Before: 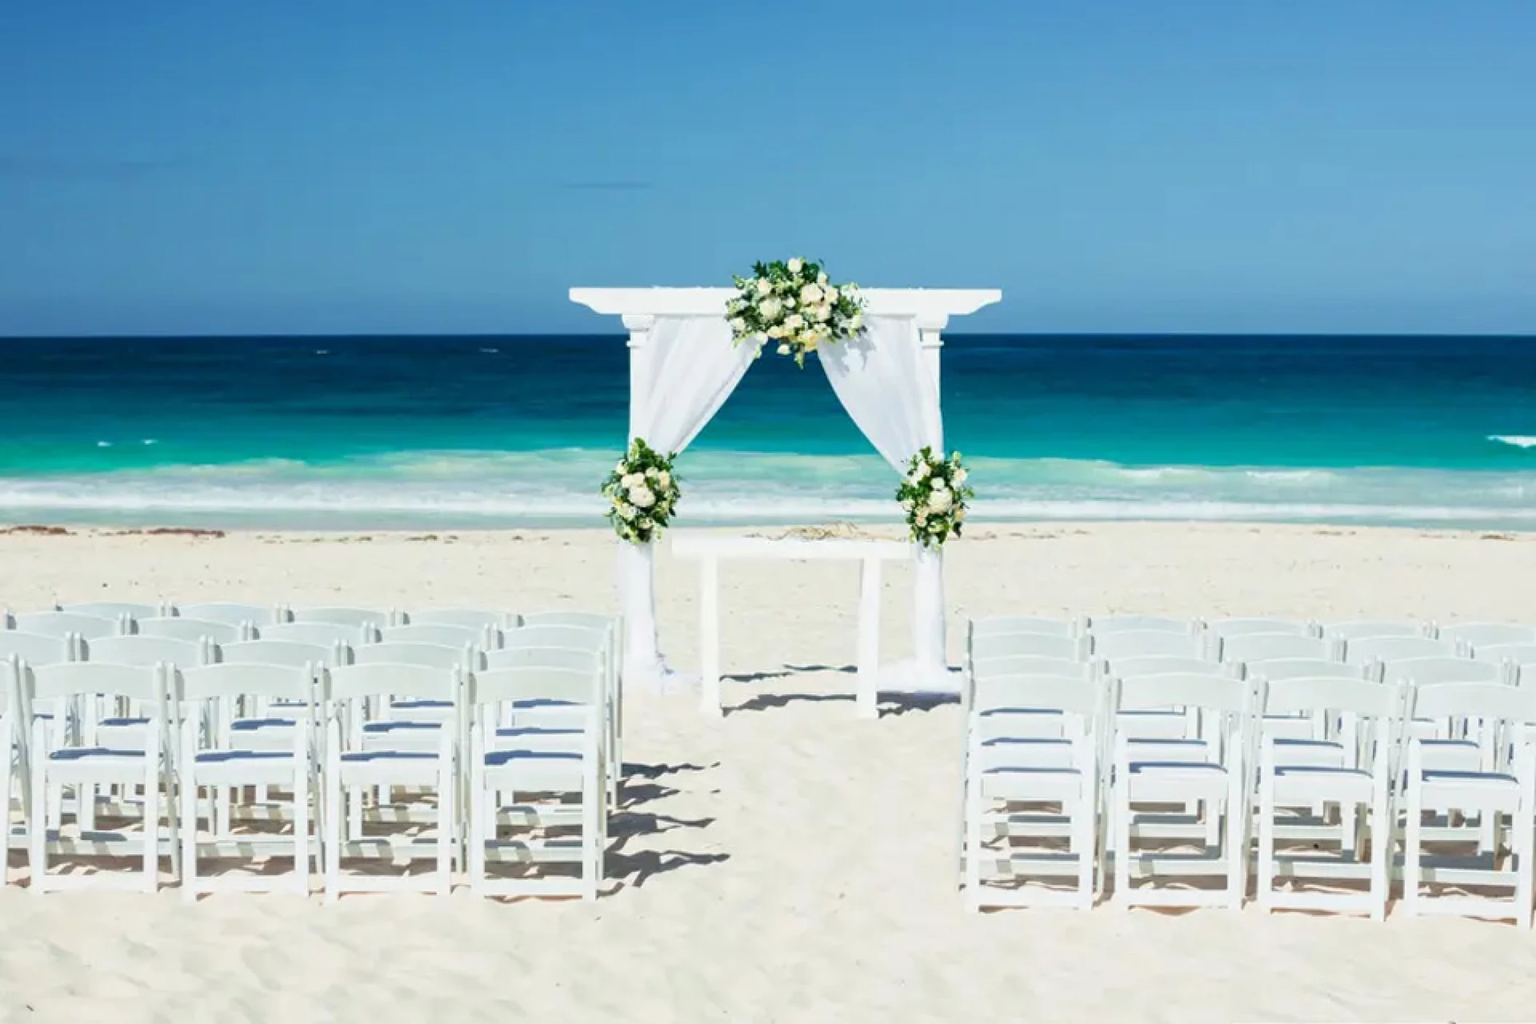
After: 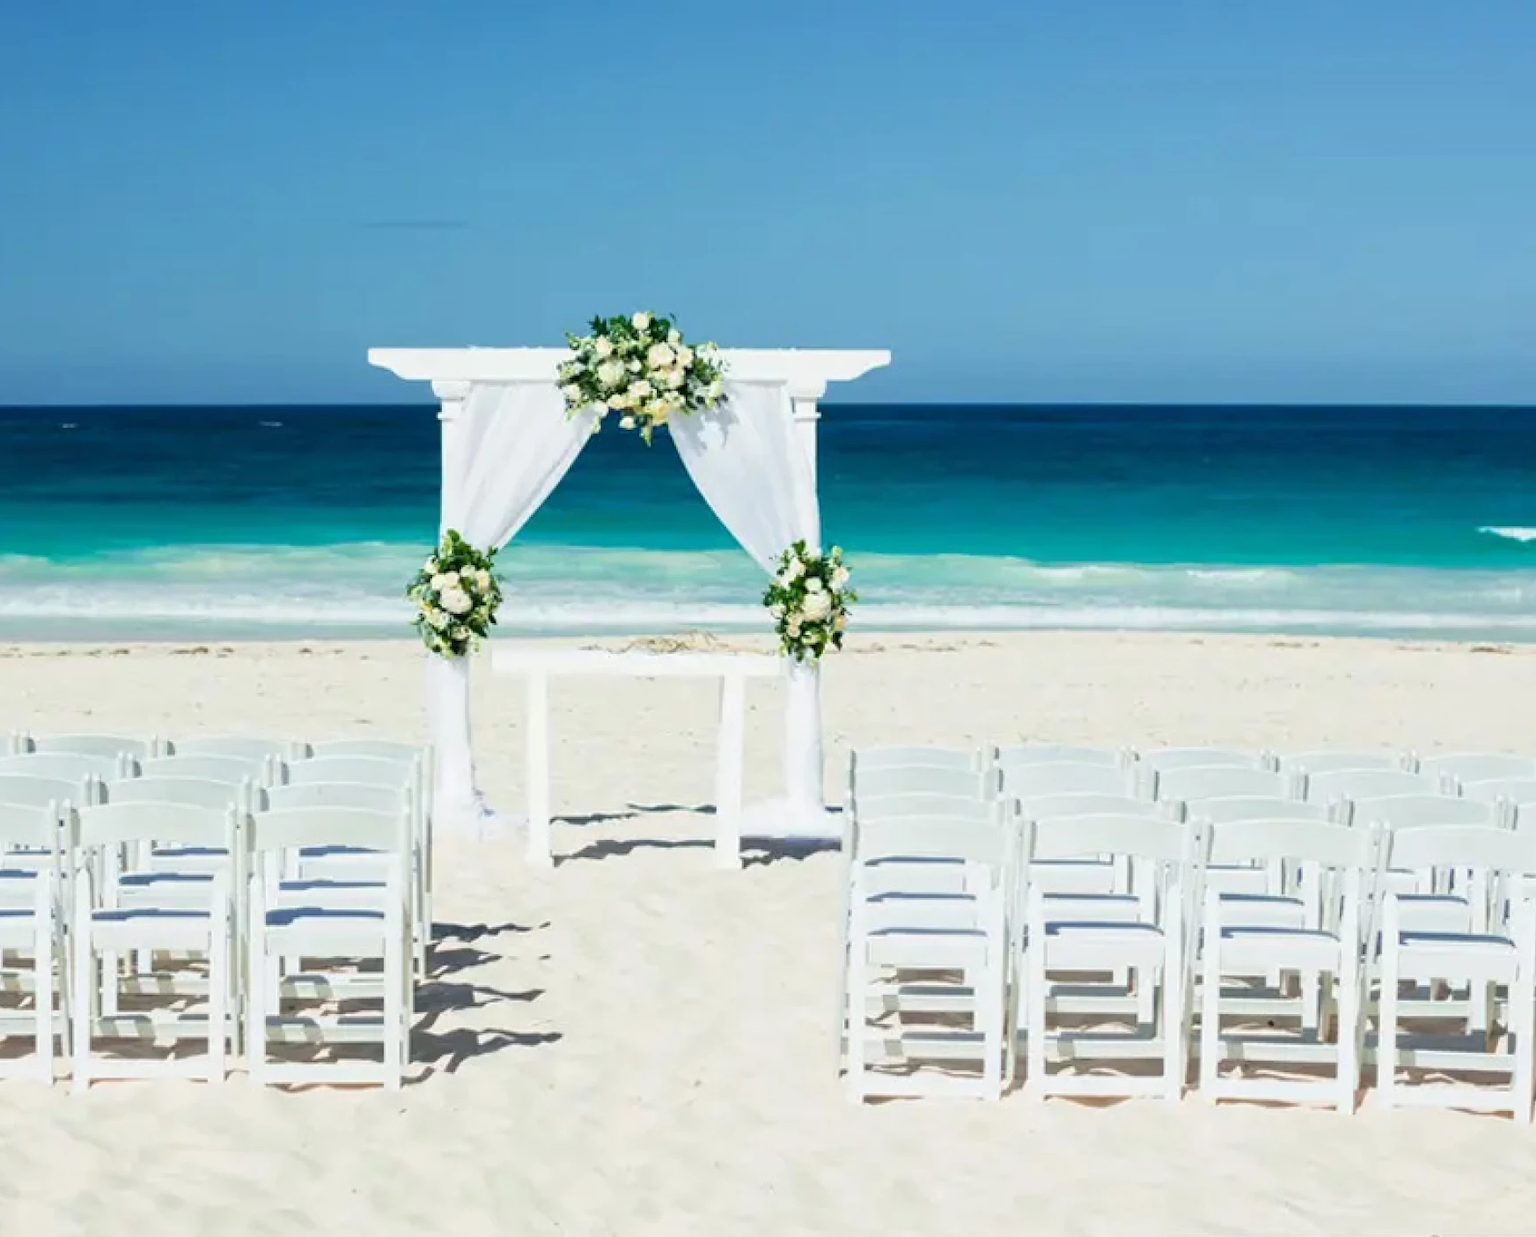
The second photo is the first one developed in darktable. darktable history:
crop: left 17.297%, bottom 0.045%
